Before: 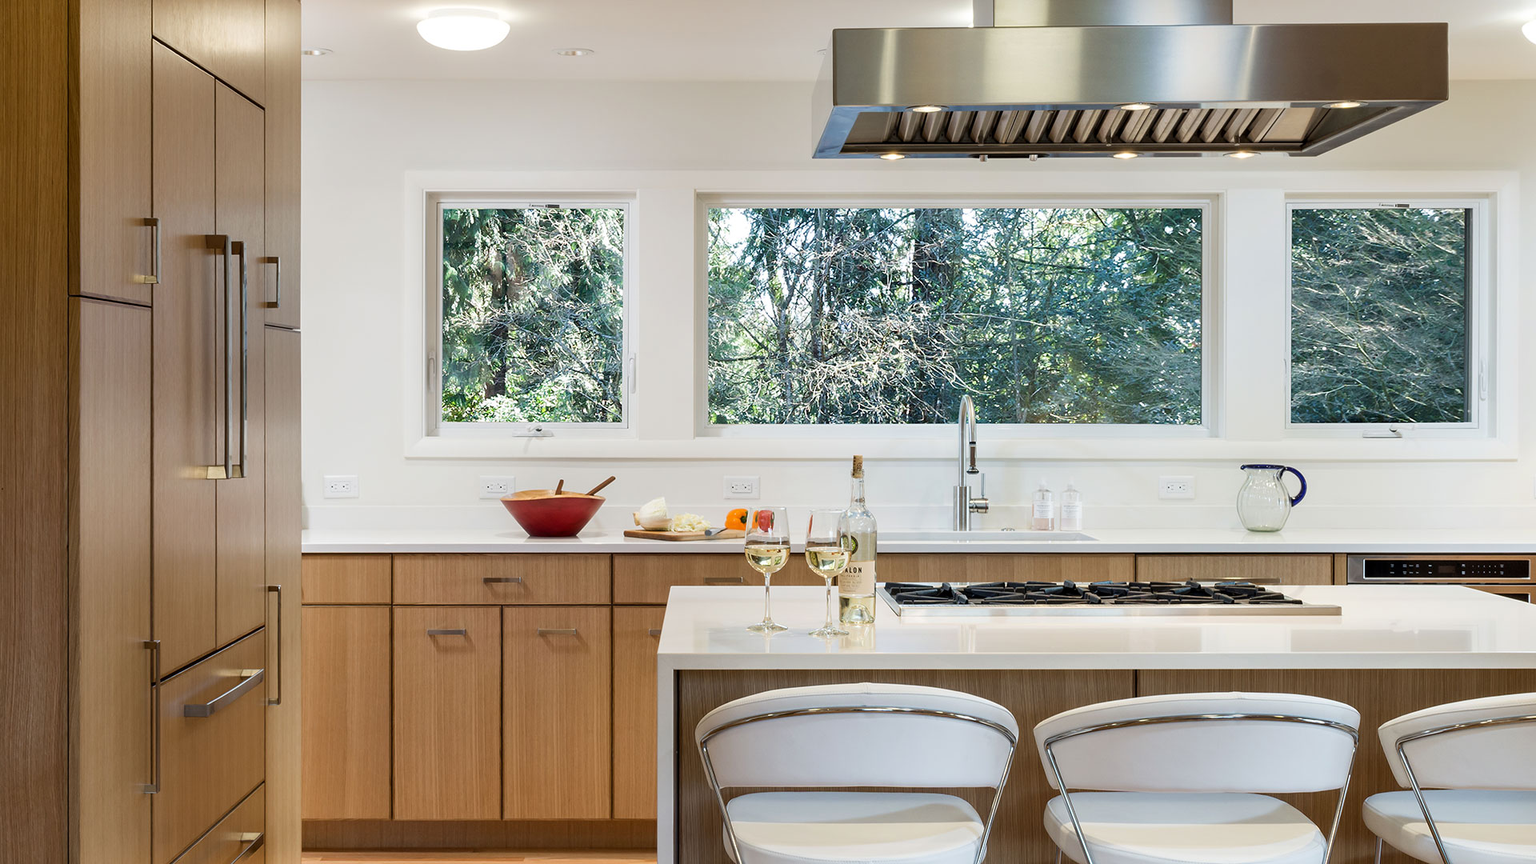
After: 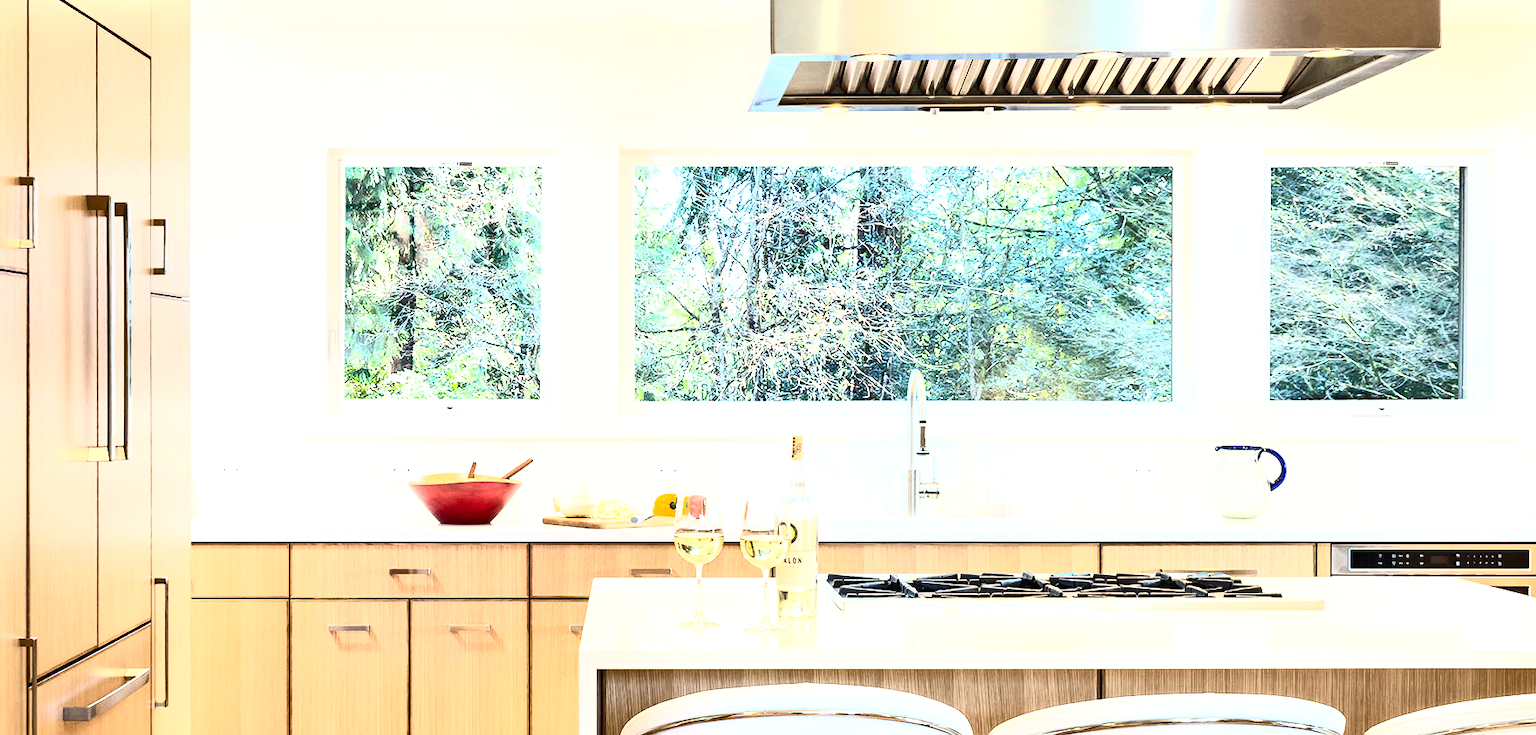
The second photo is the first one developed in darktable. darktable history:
exposure: black level correction 0, exposure 1.096 EV, compensate highlight preservation false
contrast brightness saturation: contrast 0.61, brightness 0.354, saturation 0.147
crop: left 8.234%, top 6.556%, bottom 15.298%
